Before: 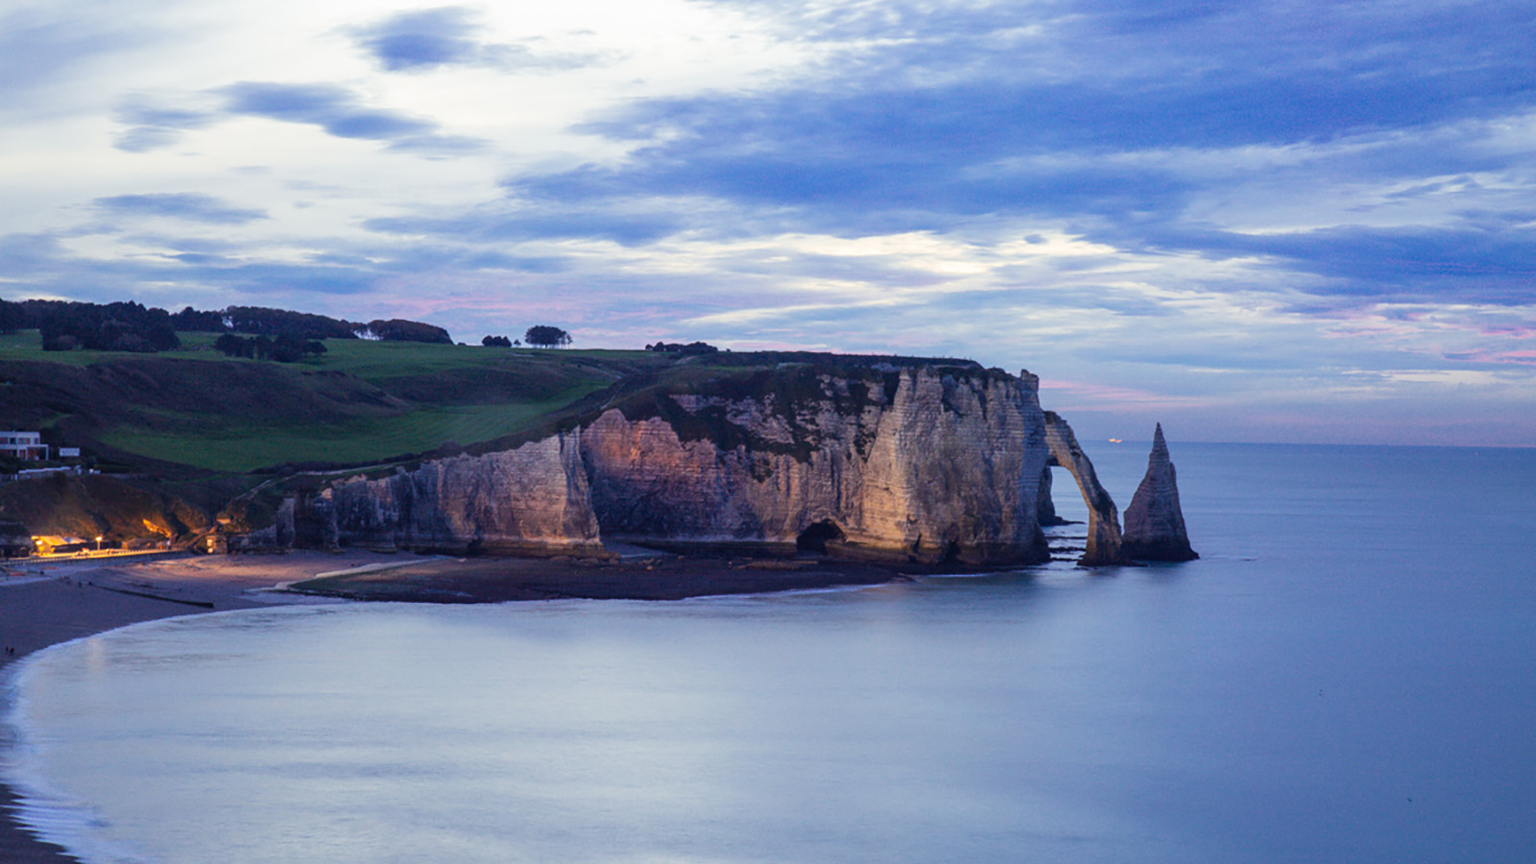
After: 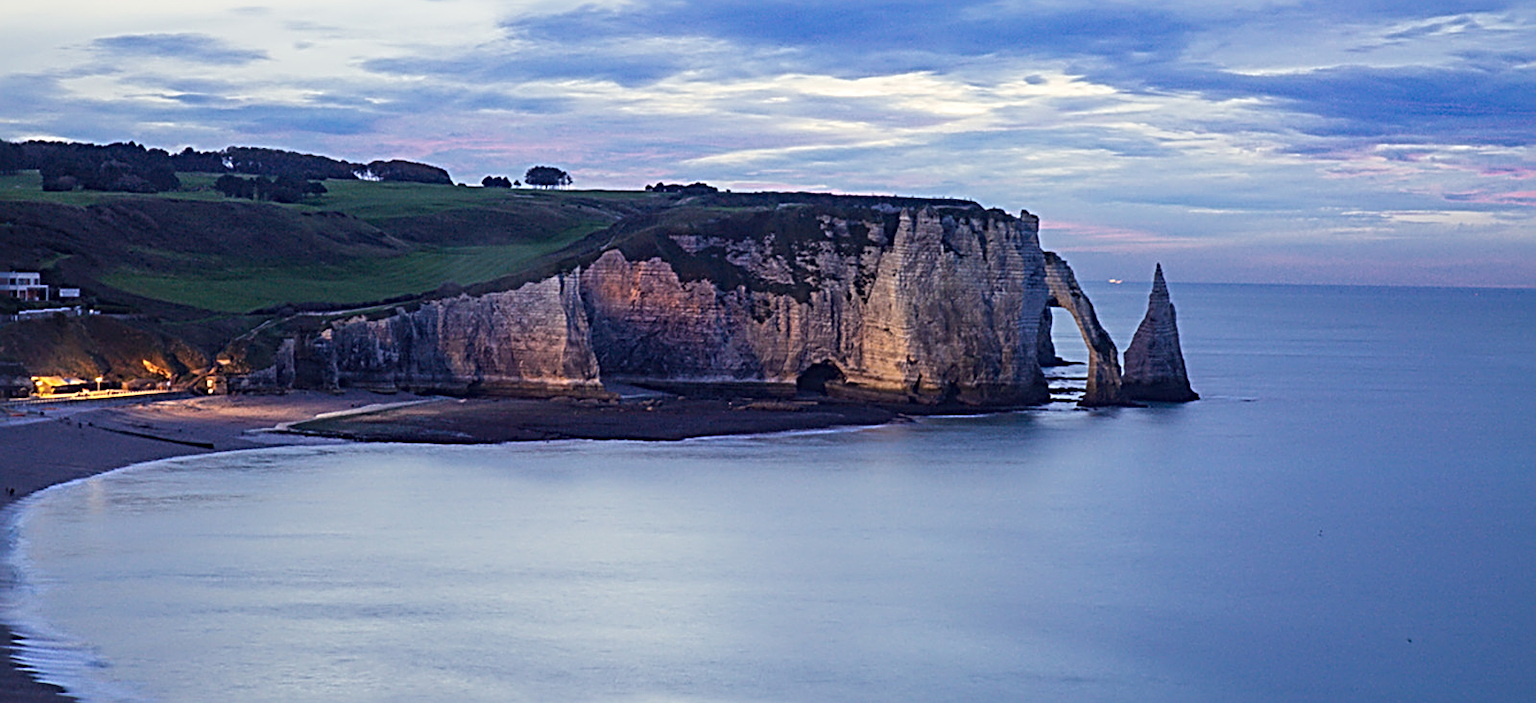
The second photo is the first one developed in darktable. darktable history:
sharpen: radius 3.69, amount 0.928
crop and rotate: top 18.507%
